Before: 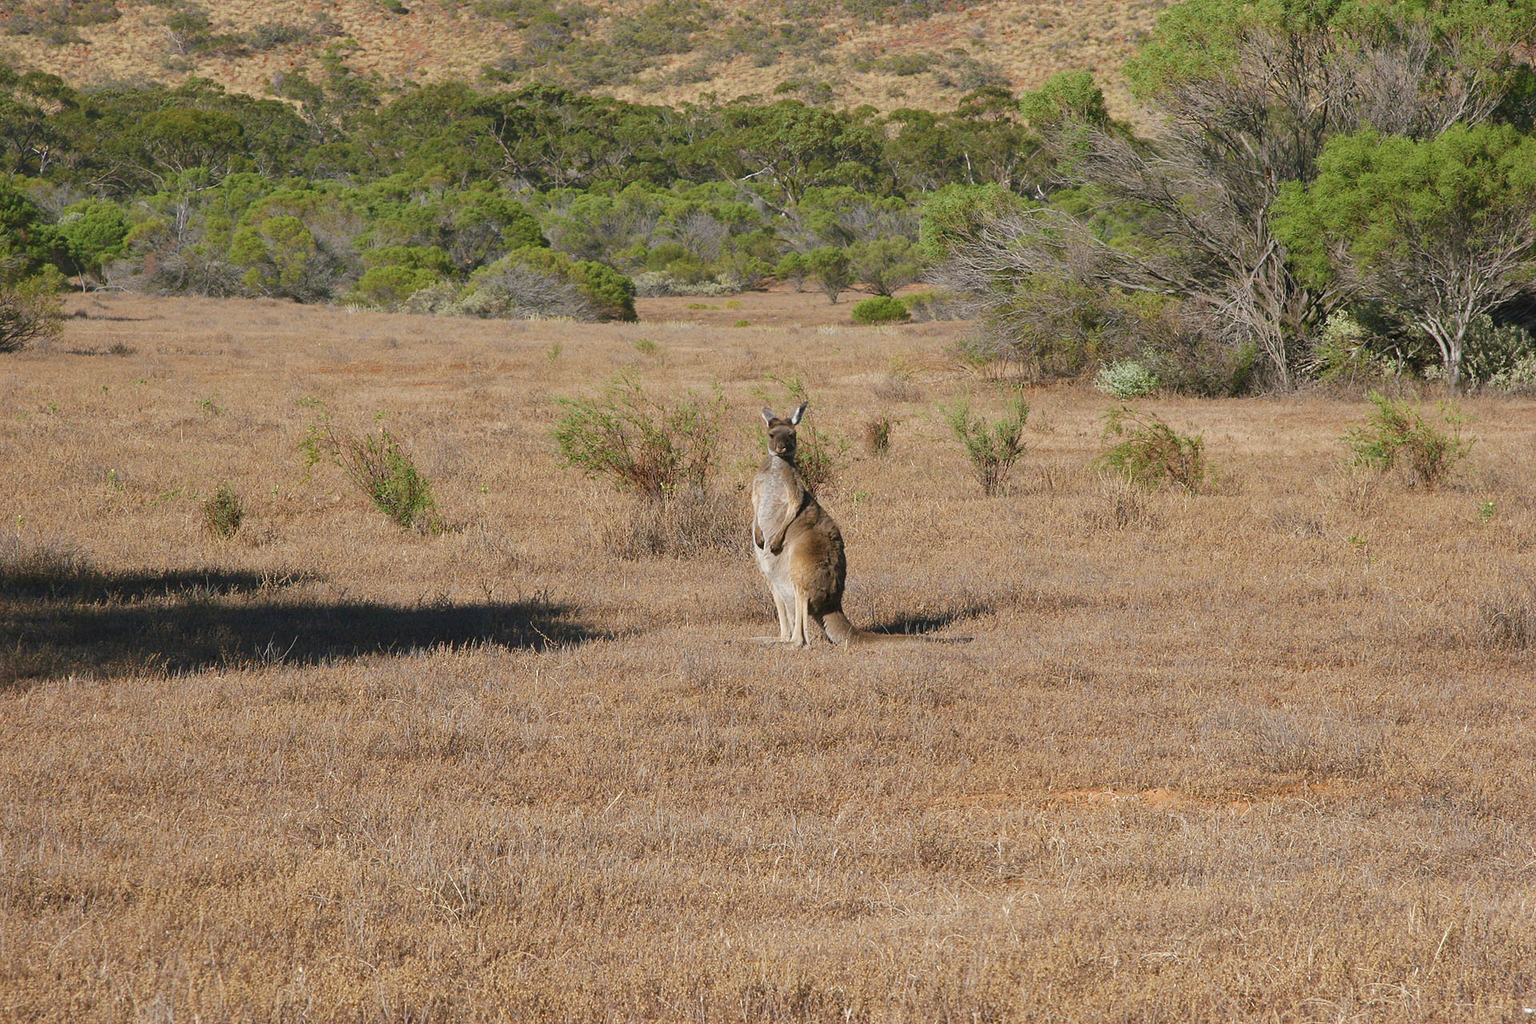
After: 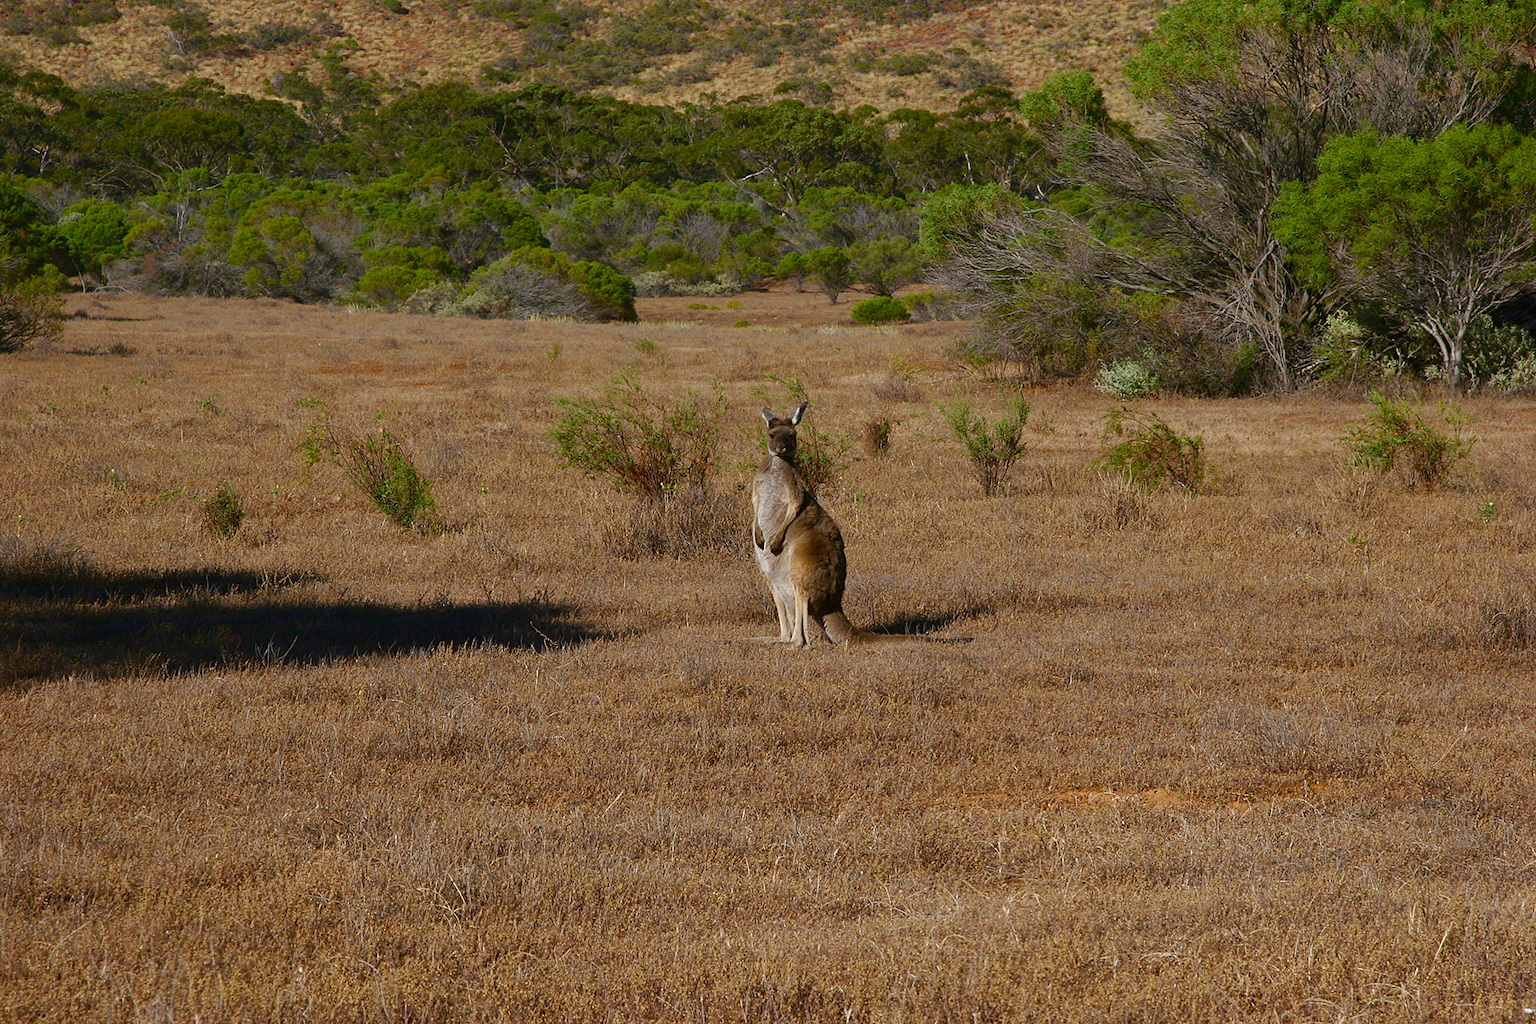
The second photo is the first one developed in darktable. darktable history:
contrast brightness saturation: brightness -0.246, saturation 0.201
